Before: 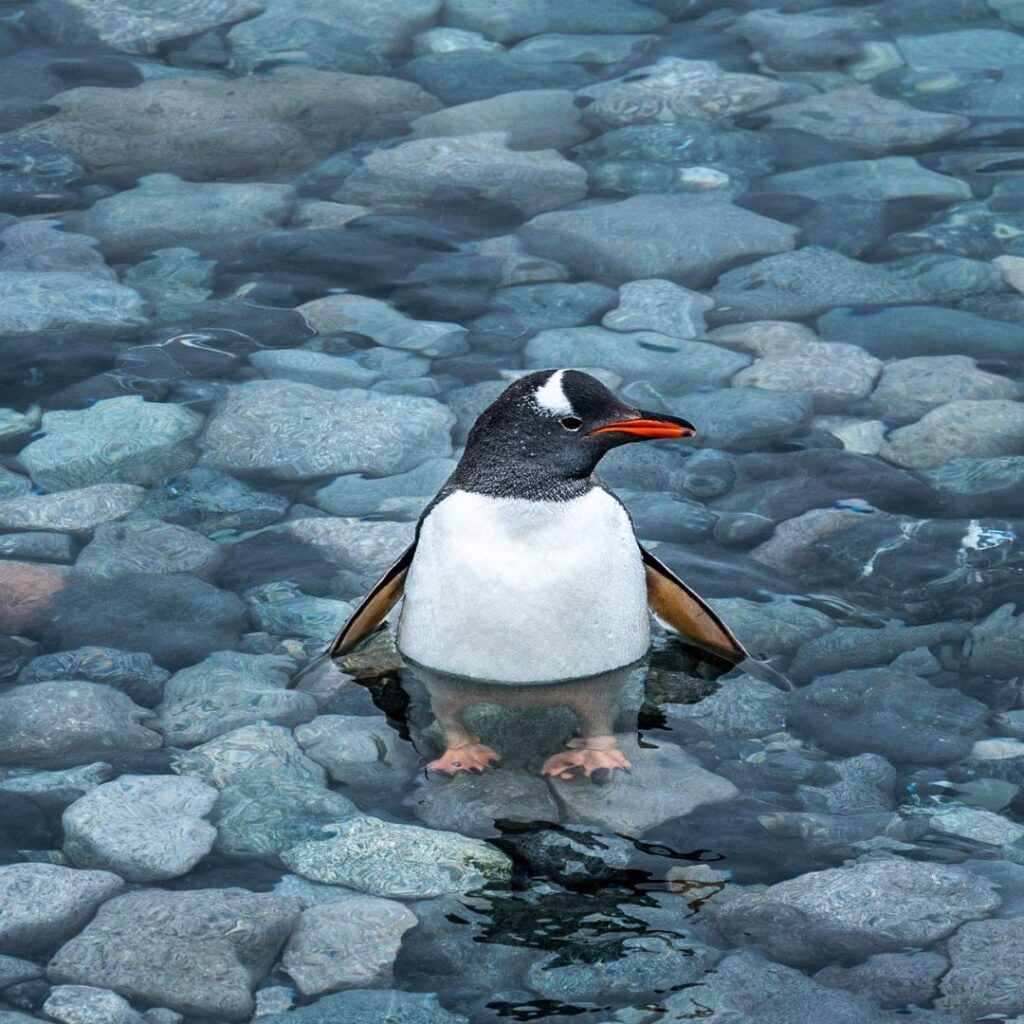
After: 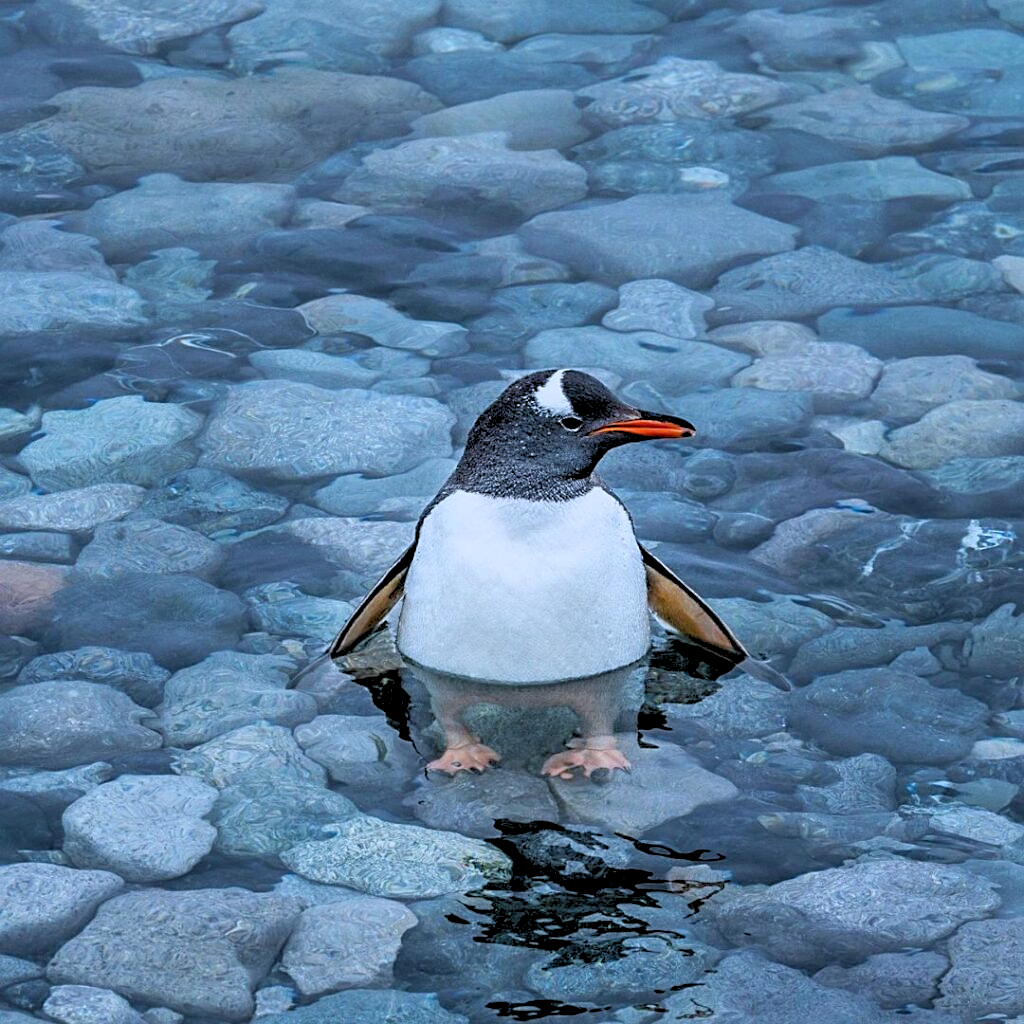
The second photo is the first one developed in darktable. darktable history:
rgb levels: preserve colors sum RGB, levels [[0.038, 0.433, 0.934], [0, 0.5, 1], [0, 0.5, 1]]
white balance: red 0.931, blue 1.11
sharpen: on, module defaults
